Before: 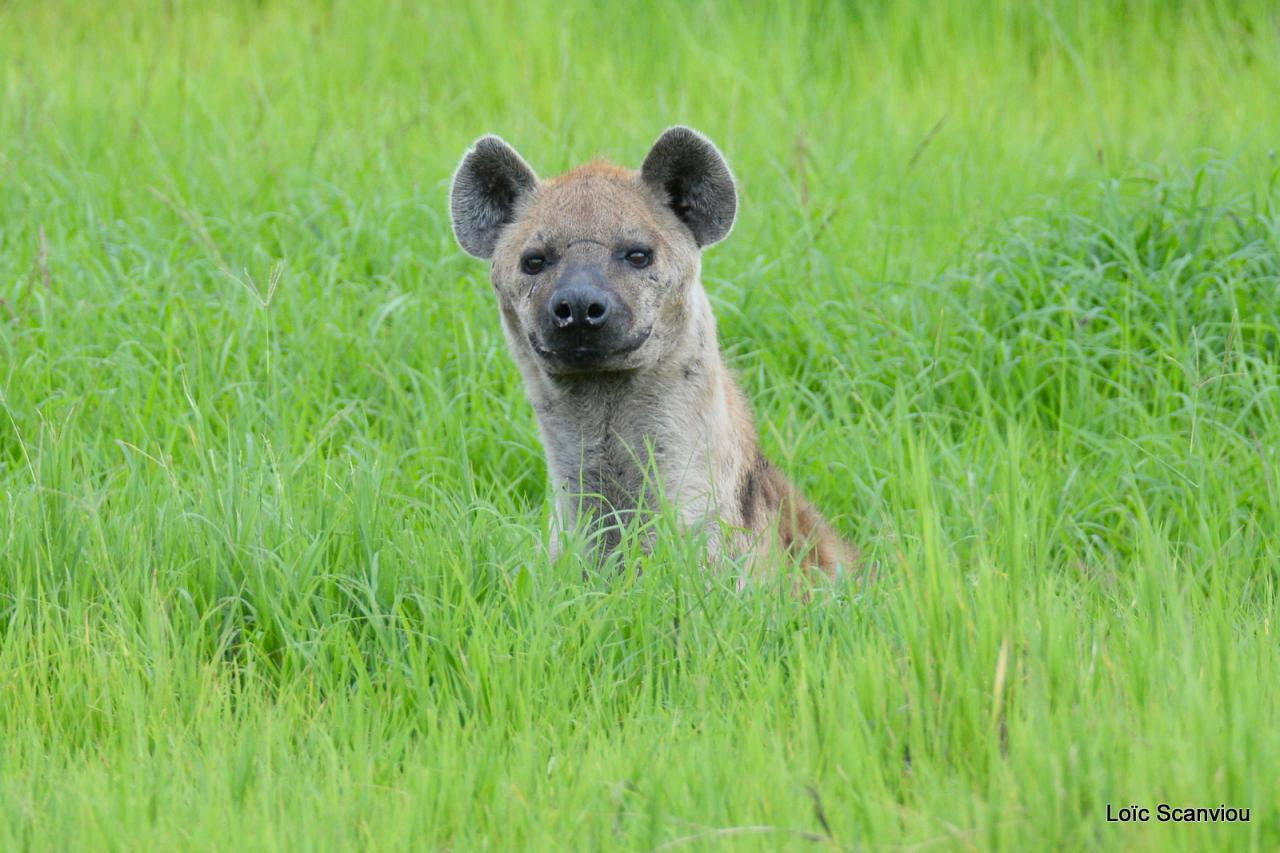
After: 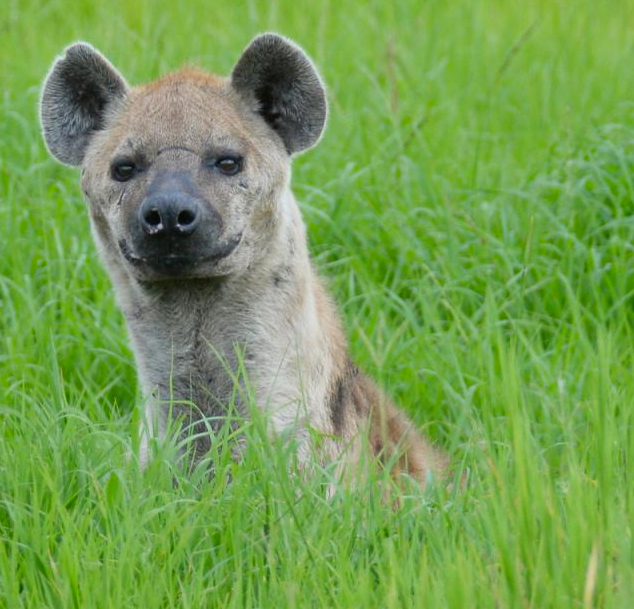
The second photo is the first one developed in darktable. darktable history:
color zones: curves: ch0 [(0, 0.444) (0.143, 0.442) (0.286, 0.441) (0.429, 0.441) (0.571, 0.441) (0.714, 0.441) (0.857, 0.442) (1, 0.444)]
crop: left 32.075%, top 10.976%, right 18.355%, bottom 17.596%
